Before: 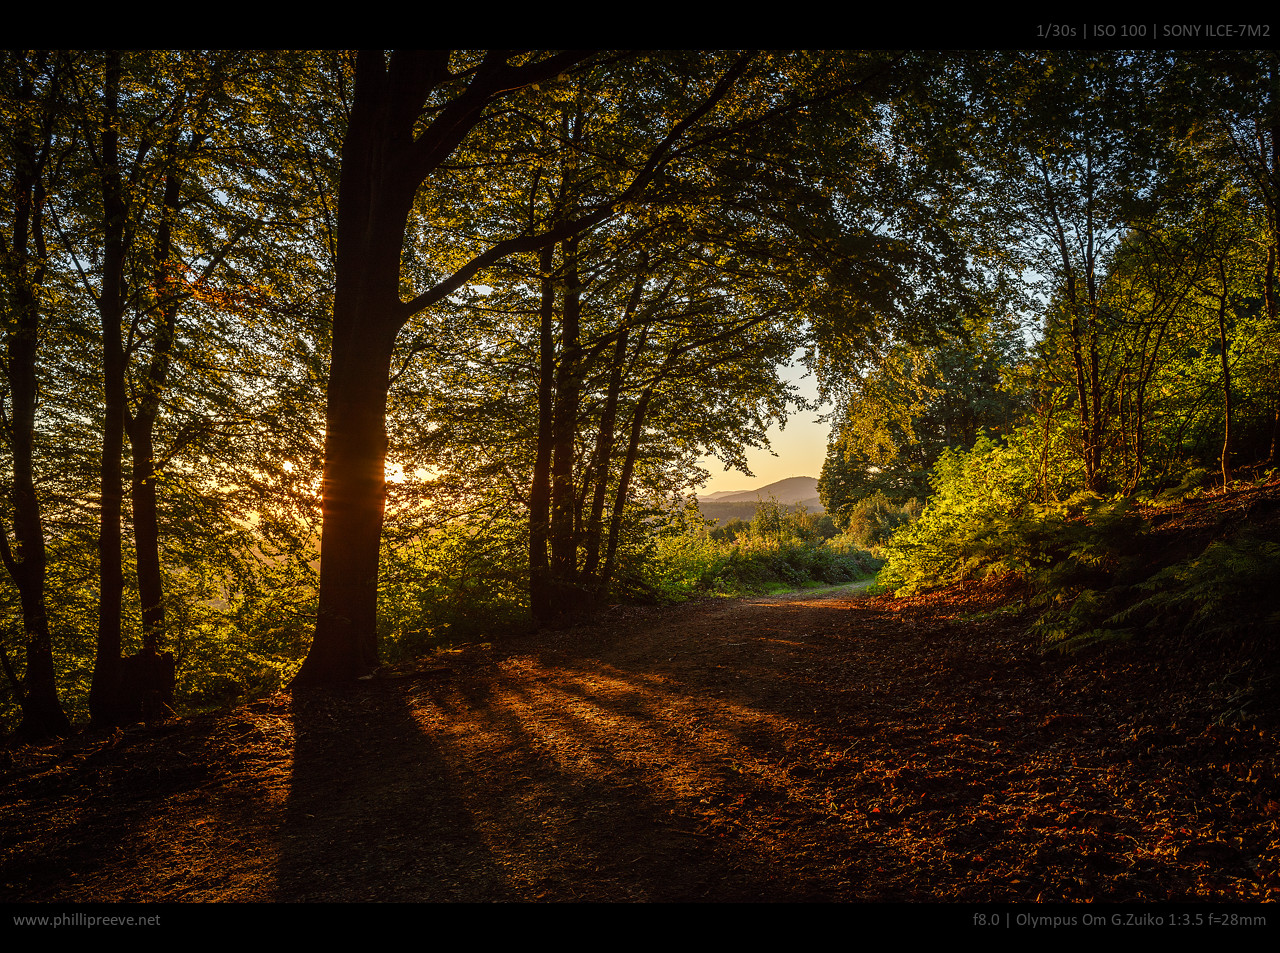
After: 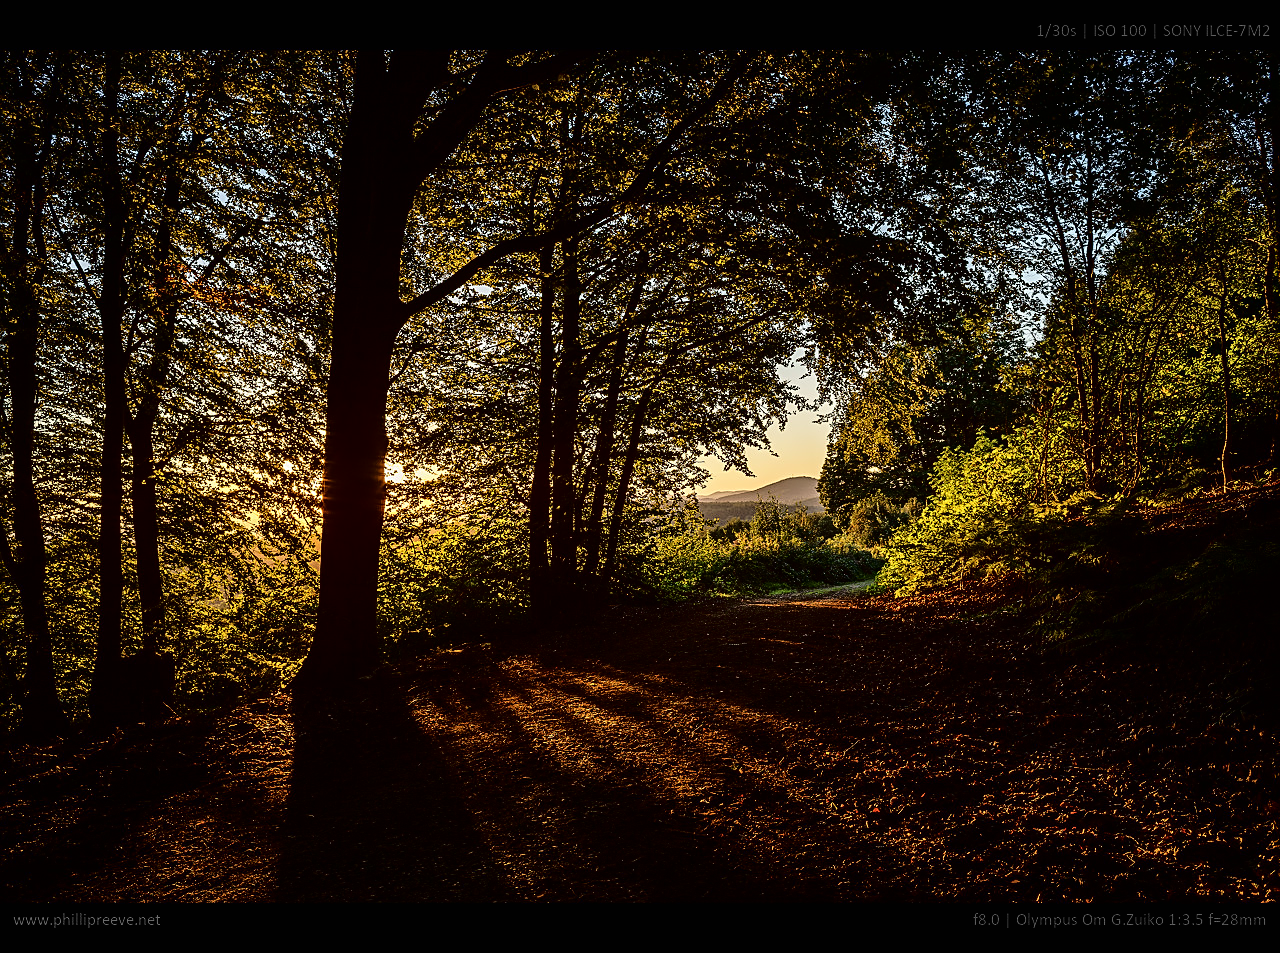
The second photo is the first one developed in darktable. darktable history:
tone curve: curves: ch0 [(0.016, 0.011) (0.21, 0.113) (0.515, 0.476) (0.78, 0.795) (1, 0.981)], color space Lab, linked channels, preserve colors none
sharpen: on, module defaults
fill light: exposure -2 EV, width 8.6
